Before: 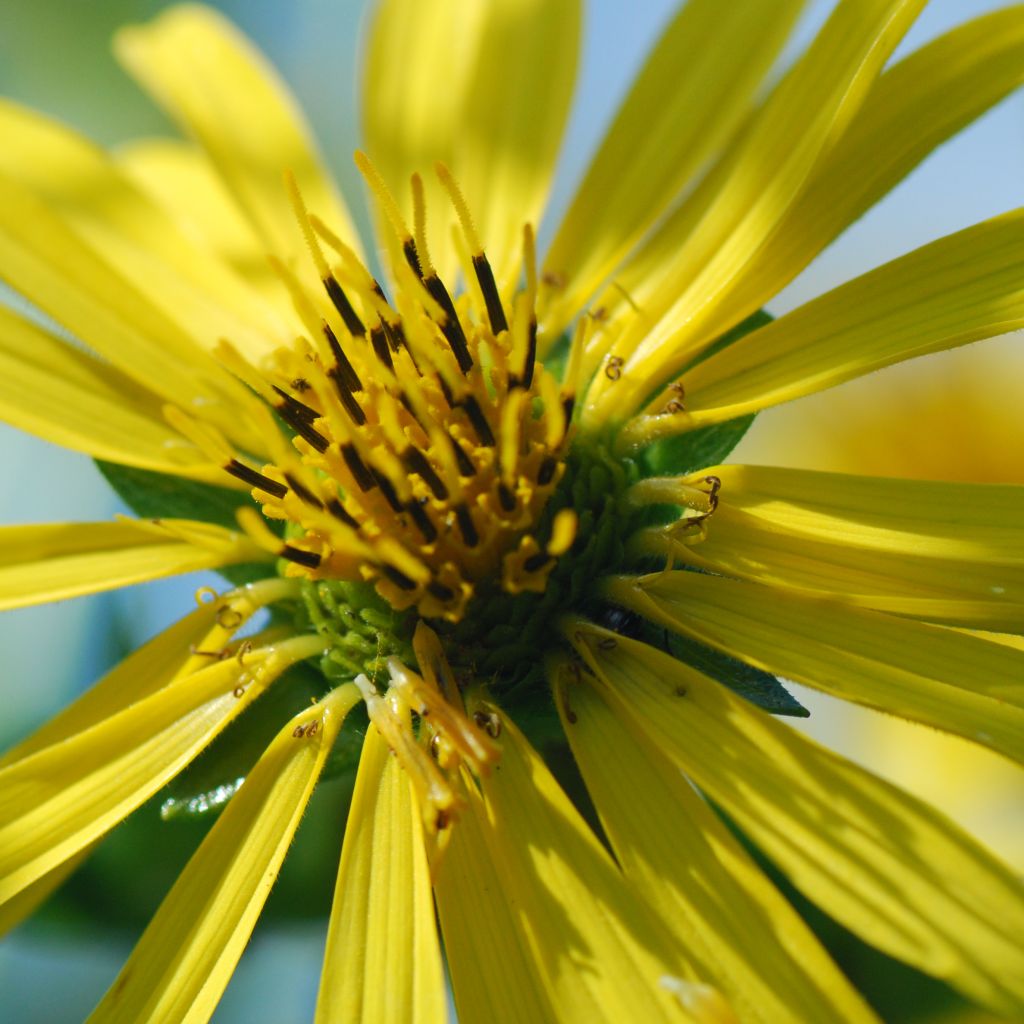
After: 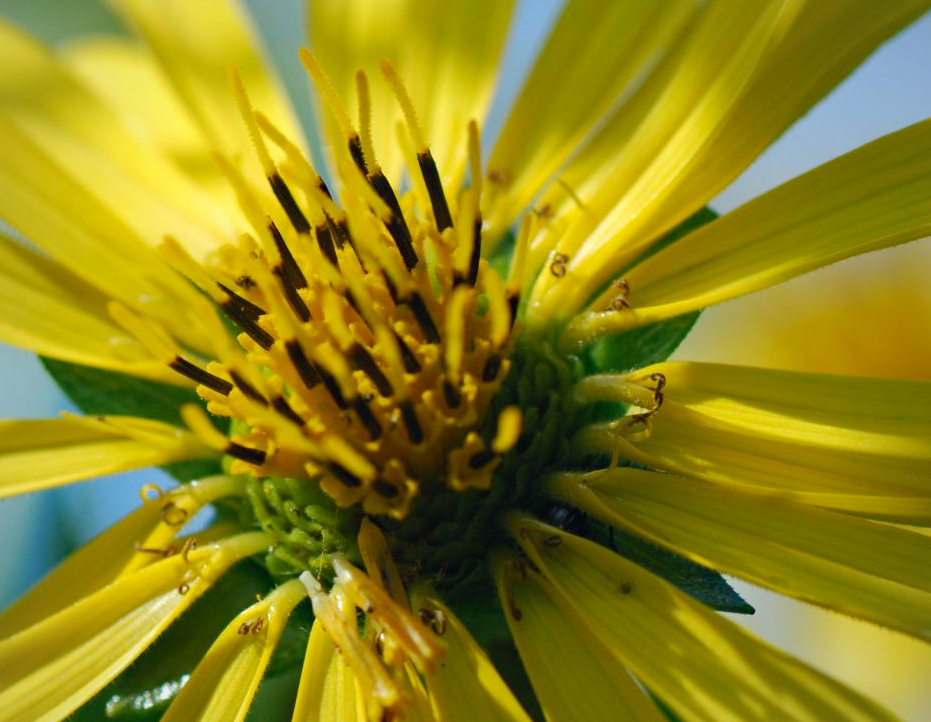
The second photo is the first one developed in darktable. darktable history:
vignetting: brightness -0.307, saturation -0.048, width/height ratio 1.089
crop: left 5.465%, top 10.12%, right 3.523%, bottom 19.277%
haze removal: compatibility mode true, adaptive false
